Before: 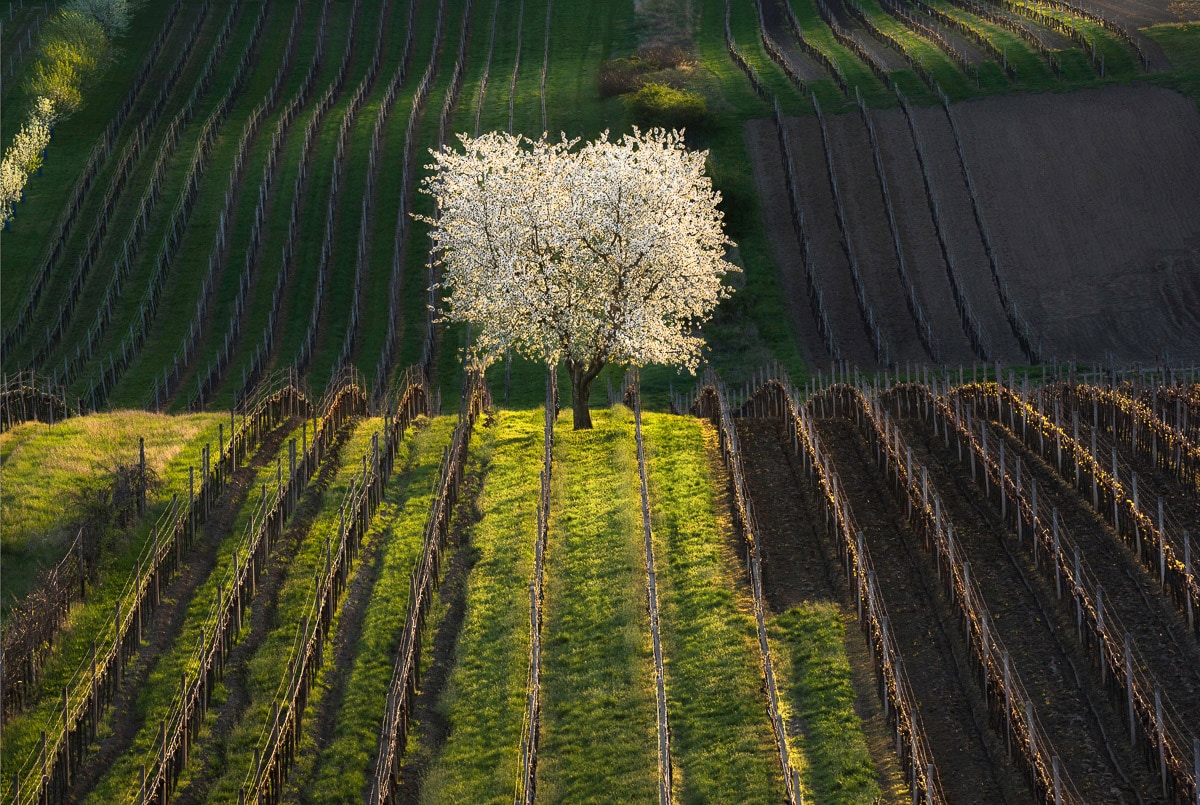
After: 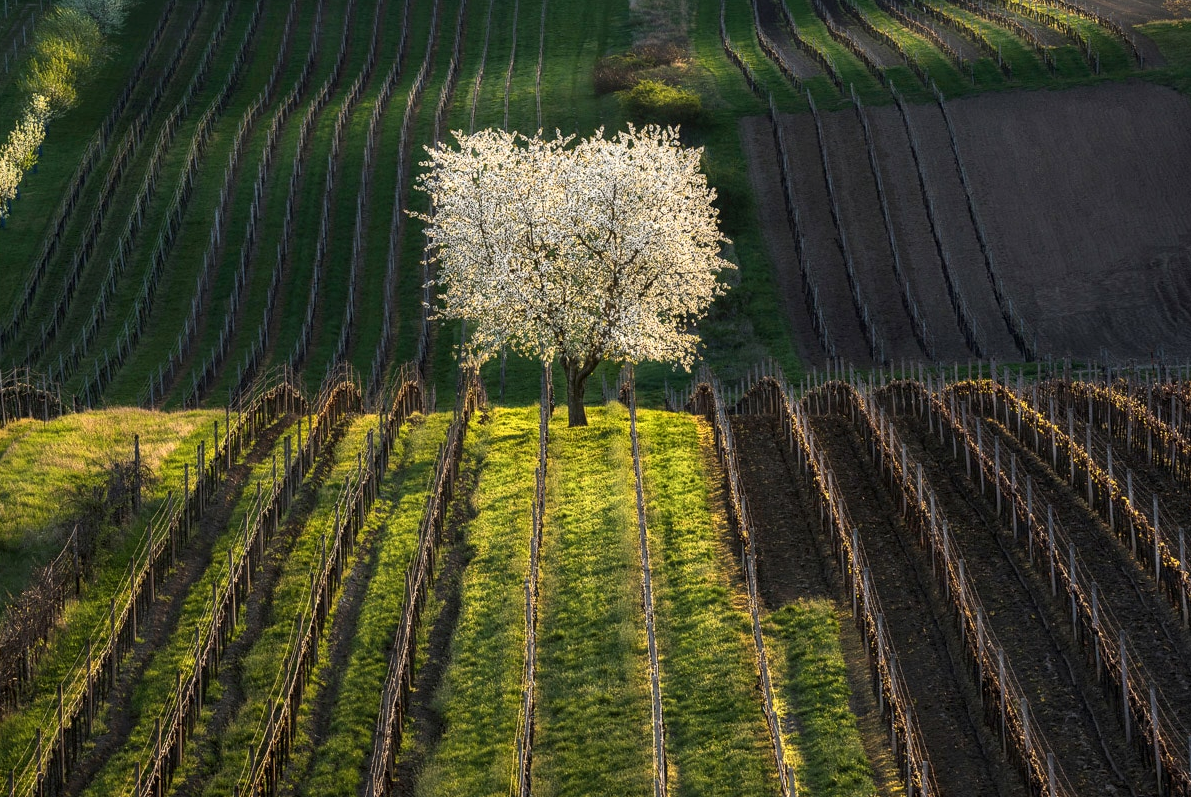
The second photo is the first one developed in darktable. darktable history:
crop: left 0.434%, top 0.485%, right 0.244%, bottom 0.386%
local contrast: on, module defaults
white balance: emerald 1
